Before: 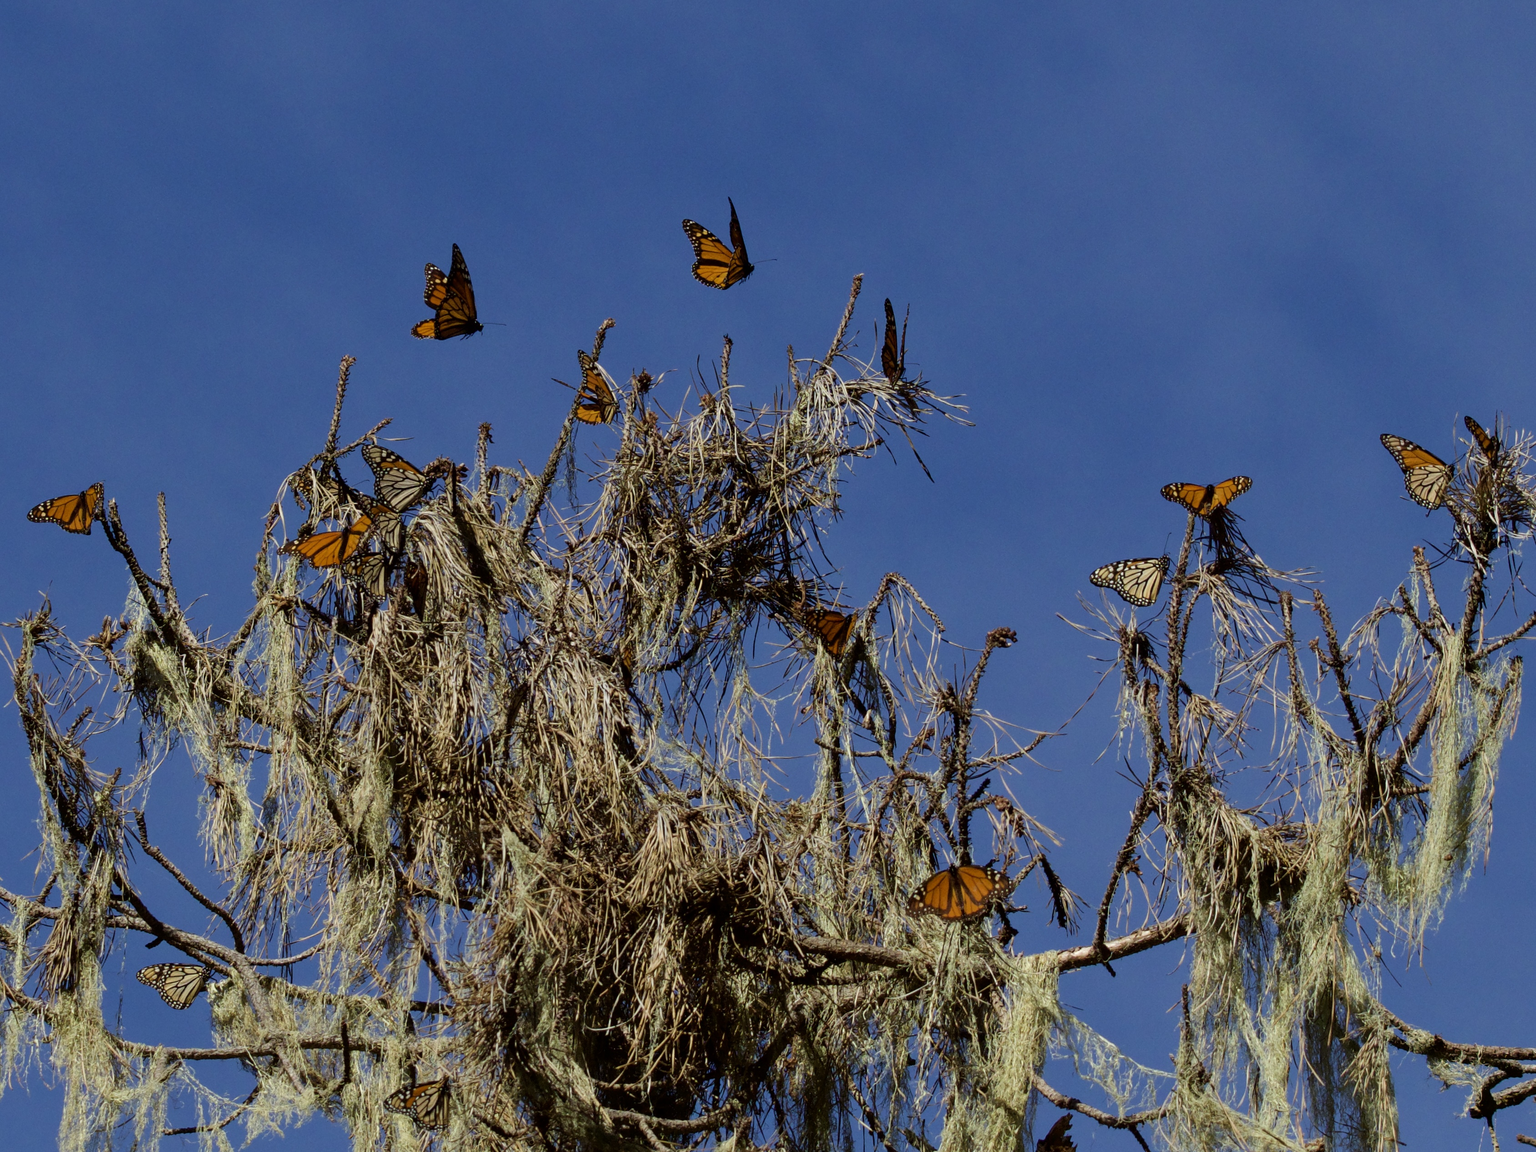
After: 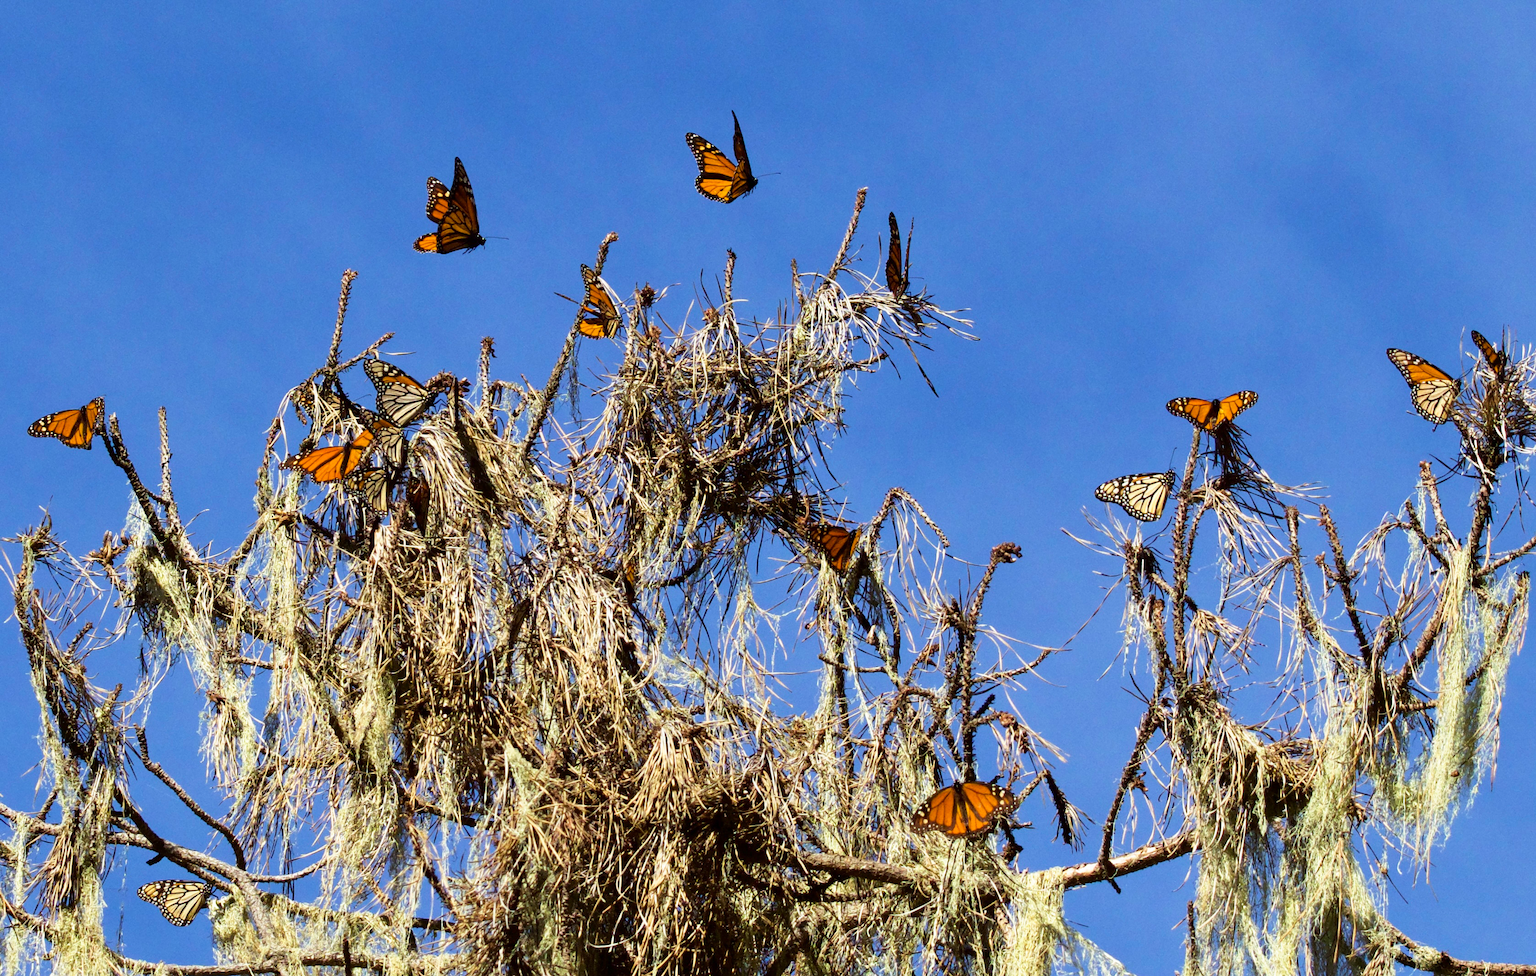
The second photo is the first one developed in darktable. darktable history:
crop: top 7.619%, bottom 8.002%
base curve: curves: ch0 [(0, 0) (0.495, 0.917) (1, 1)], preserve colors none
